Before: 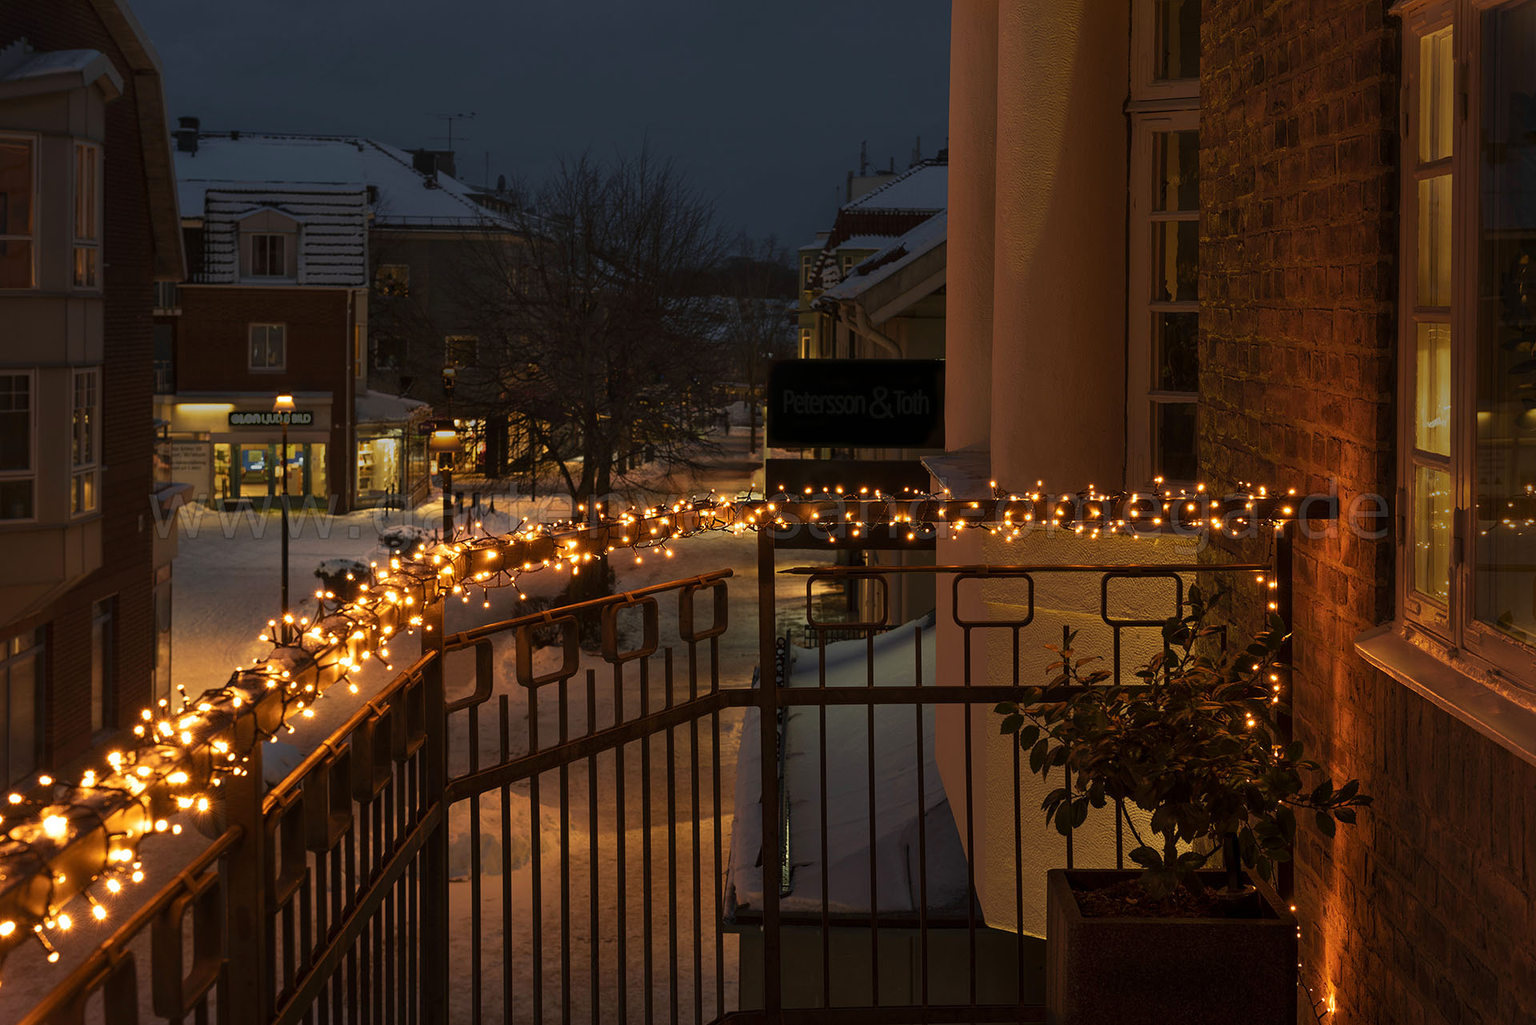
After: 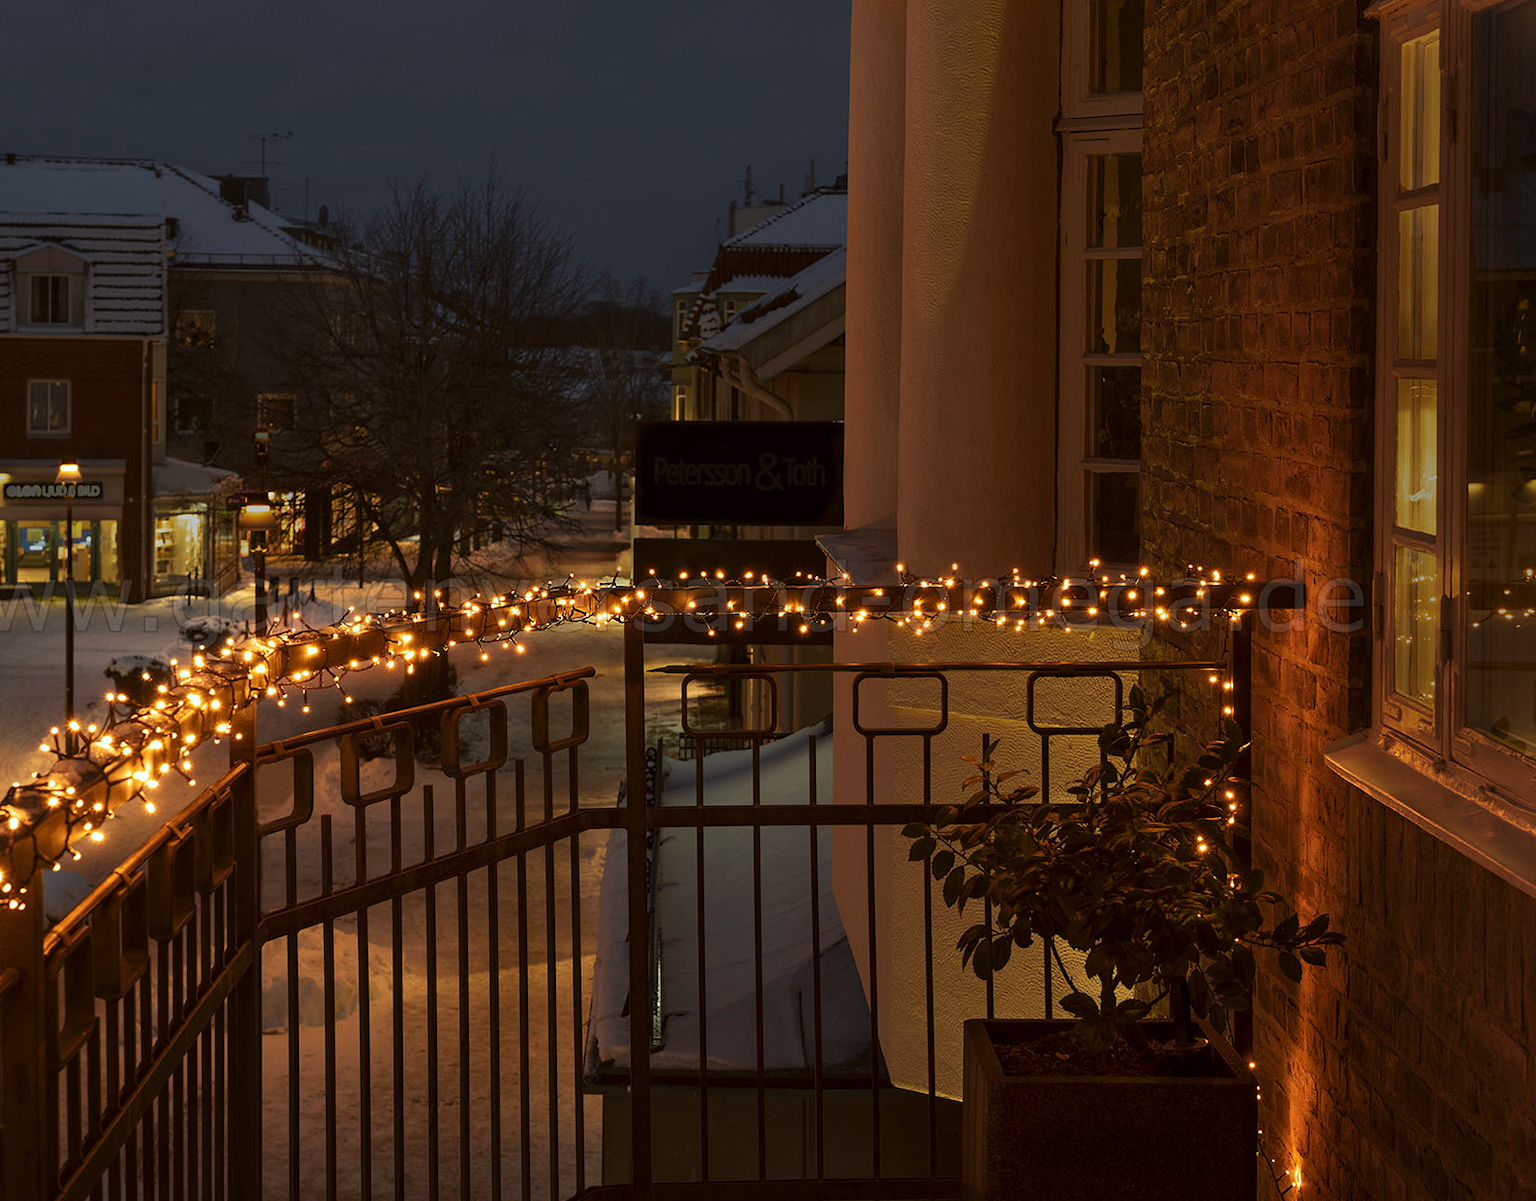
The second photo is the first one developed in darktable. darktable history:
color correction: highlights a* -2.92, highlights b* -2.1, shadows a* 1.99, shadows b* 3.05
crop and rotate: left 14.72%
